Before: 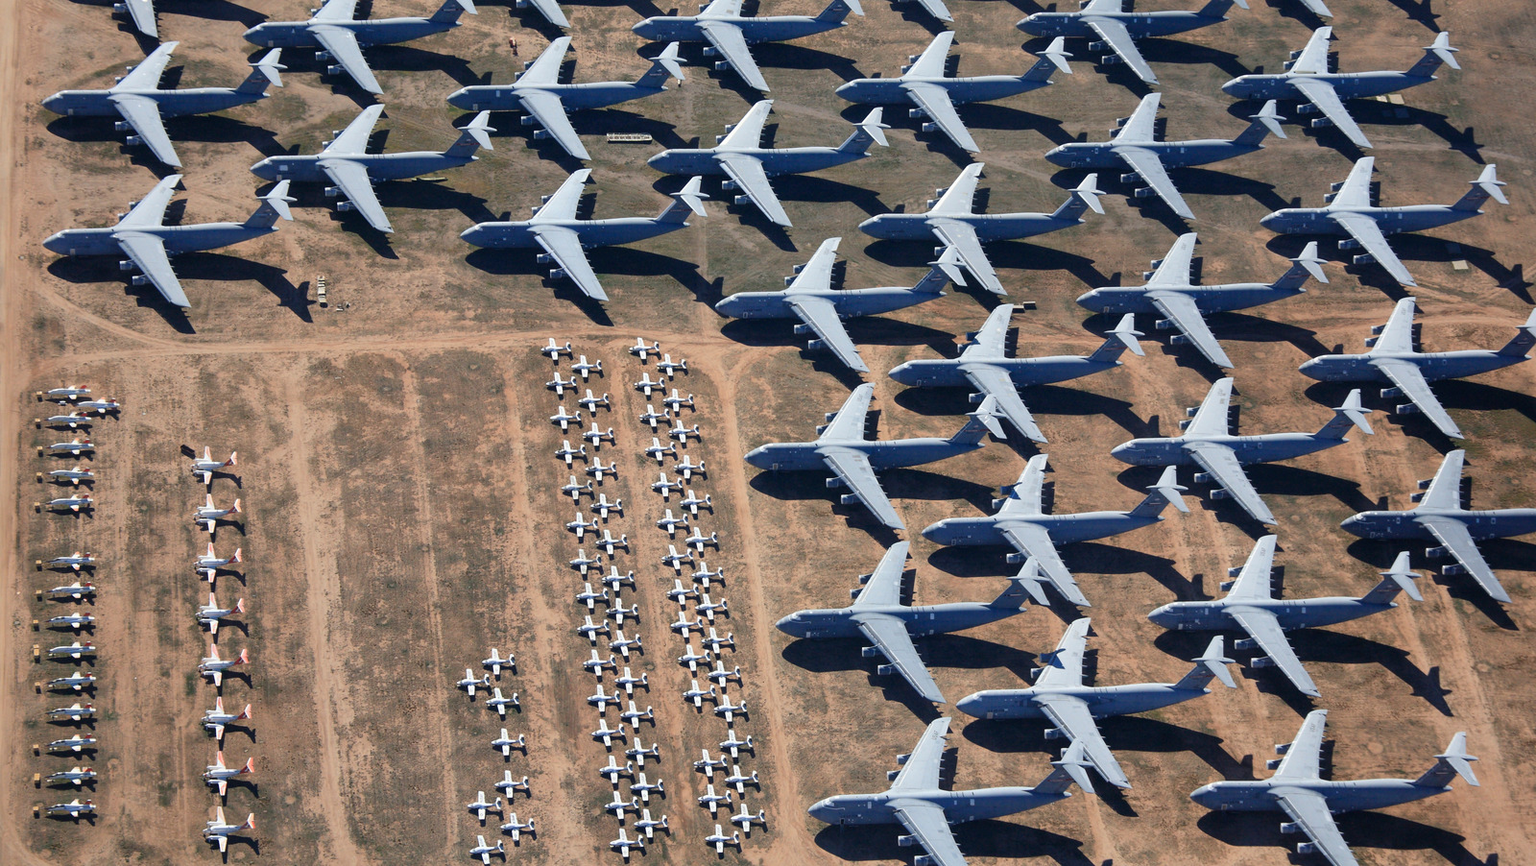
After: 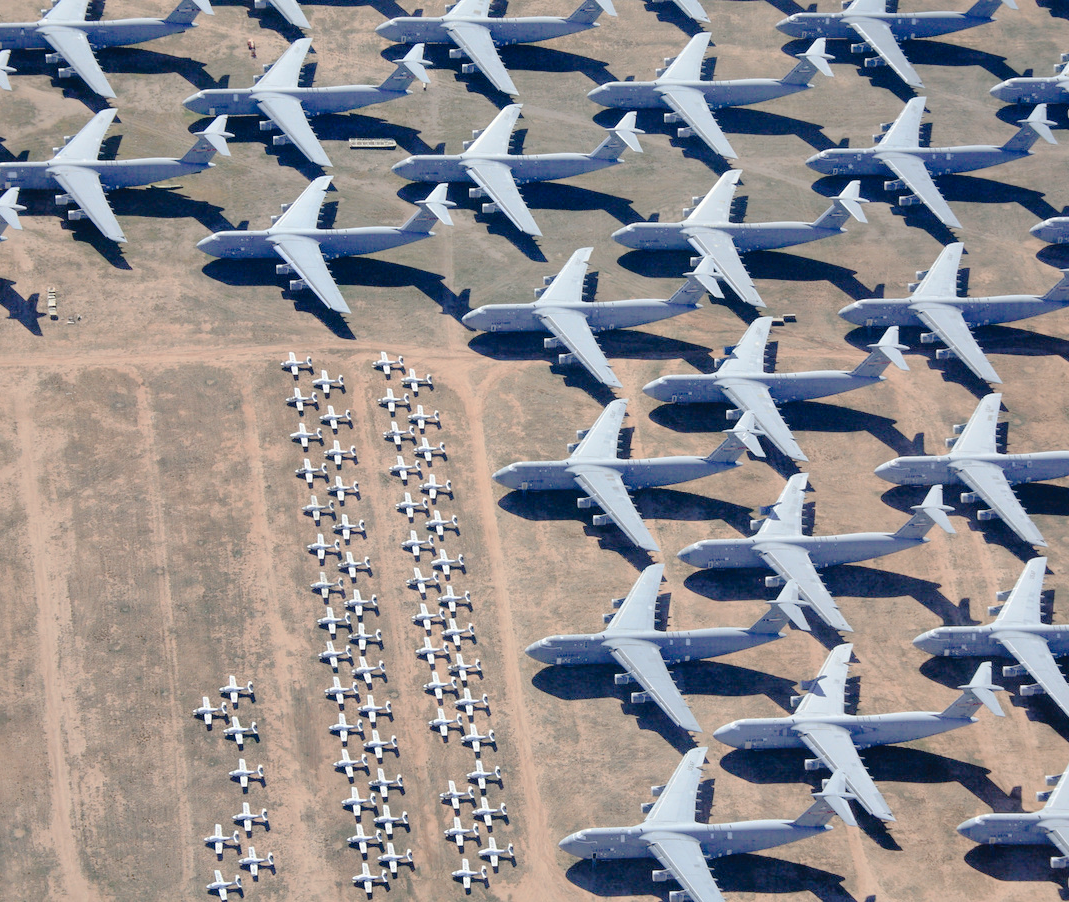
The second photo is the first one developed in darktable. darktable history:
crop and rotate: left 17.732%, right 15.423%
contrast brightness saturation: brightness 0.13
shadows and highlights: shadows 49, highlights -41, soften with gaussian
tone curve: curves: ch0 [(0, 0) (0.003, 0.019) (0.011, 0.019) (0.025, 0.023) (0.044, 0.032) (0.069, 0.046) (0.1, 0.073) (0.136, 0.129) (0.177, 0.207) (0.224, 0.295) (0.277, 0.394) (0.335, 0.48) (0.399, 0.524) (0.468, 0.575) (0.543, 0.628) (0.623, 0.684) (0.709, 0.739) (0.801, 0.808) (0.898, 0.9) (1, 1)], preserve colors none
